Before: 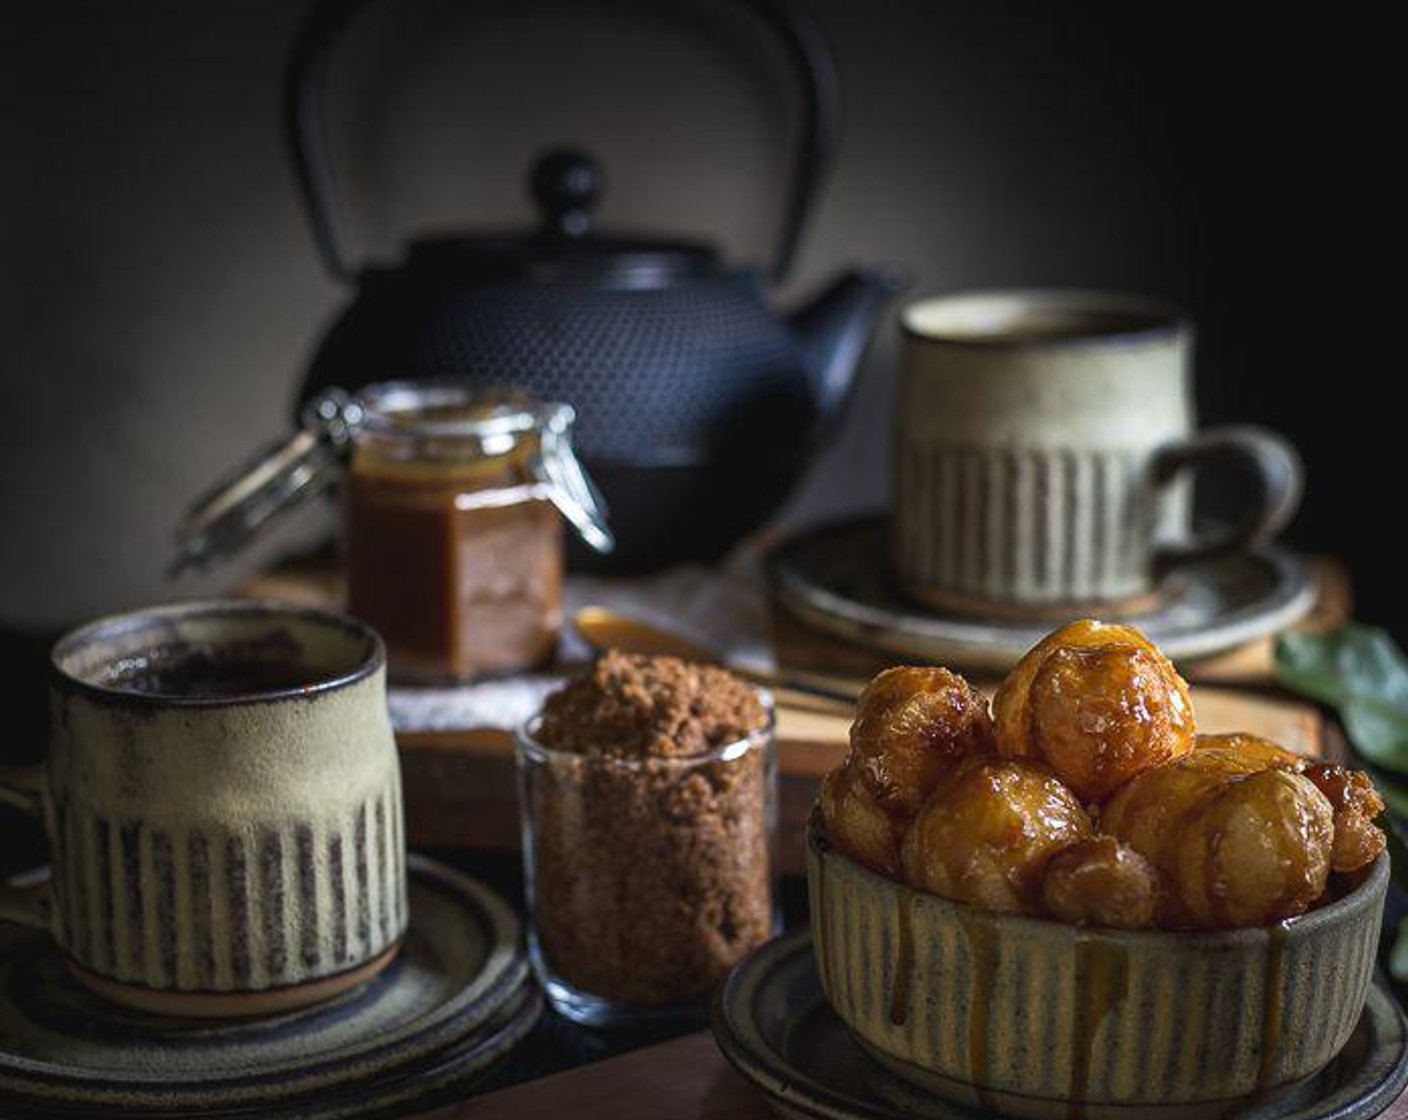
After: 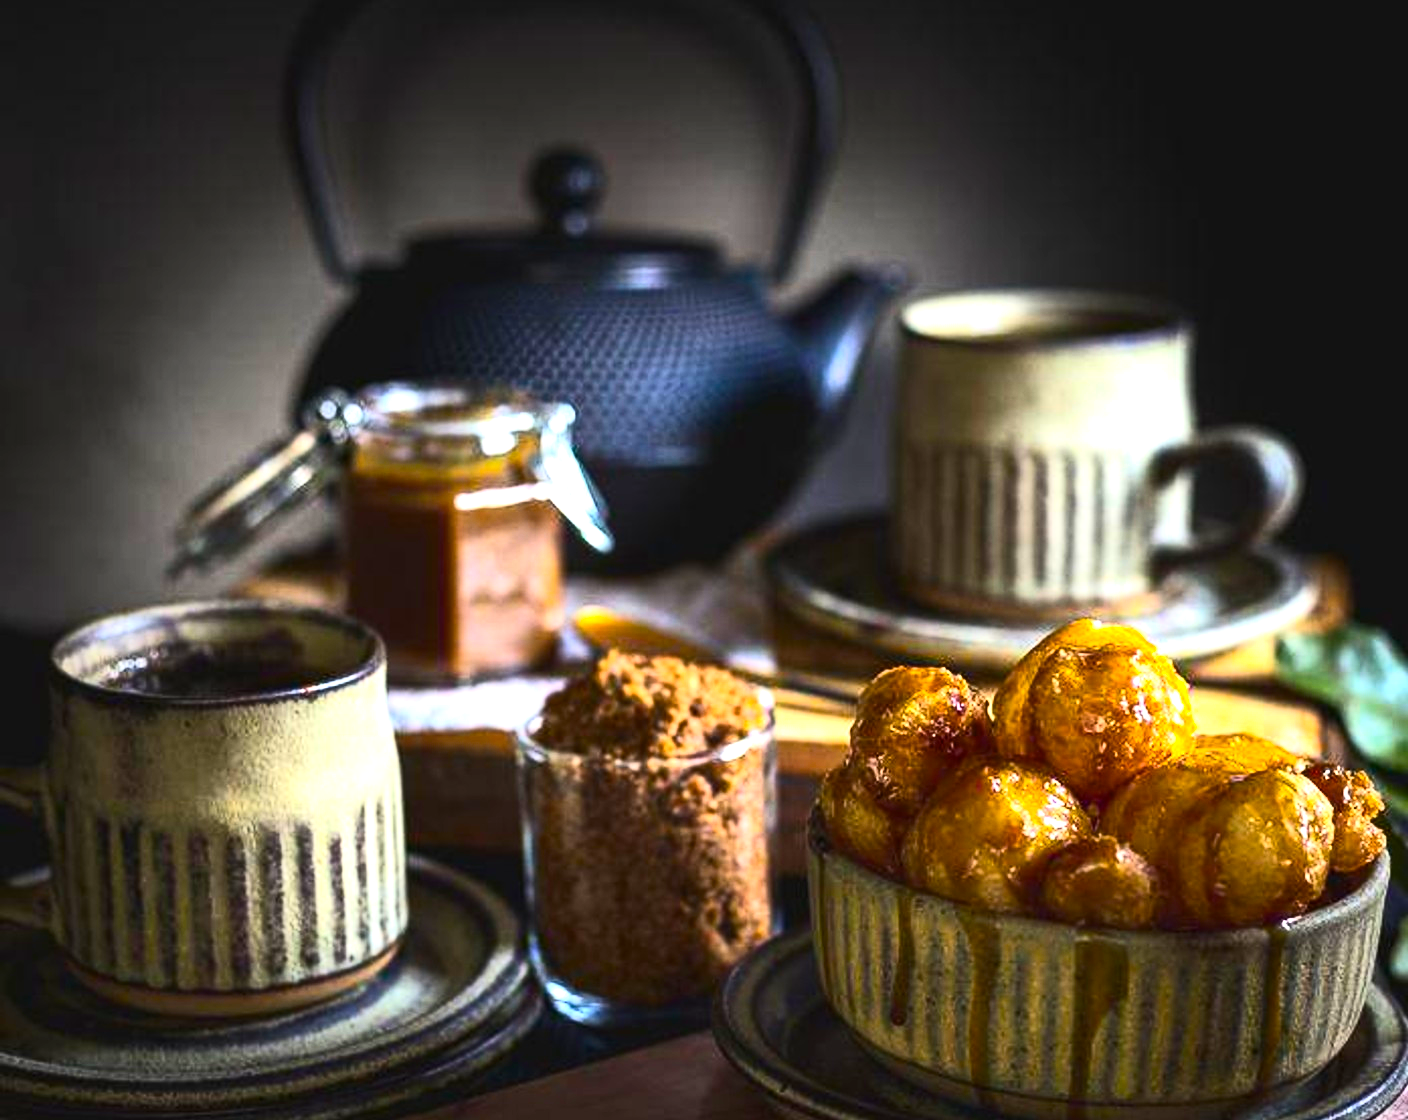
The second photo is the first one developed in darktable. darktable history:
color balance rgb: linear chroma grading › shadows -10%, linear chroma grading › global chroma 20%, perceptual saturation grading › global saturation 15%, perceptual brilliance grading › global brilliance 30%, perceptual brilliance grading › highlights 12%, perceptual brilliance grading › mid-tones 24%, global vibrance 20%
white balance: emerald 1
contrast brightness saturation: contrast 0.24, brightness 0.09
